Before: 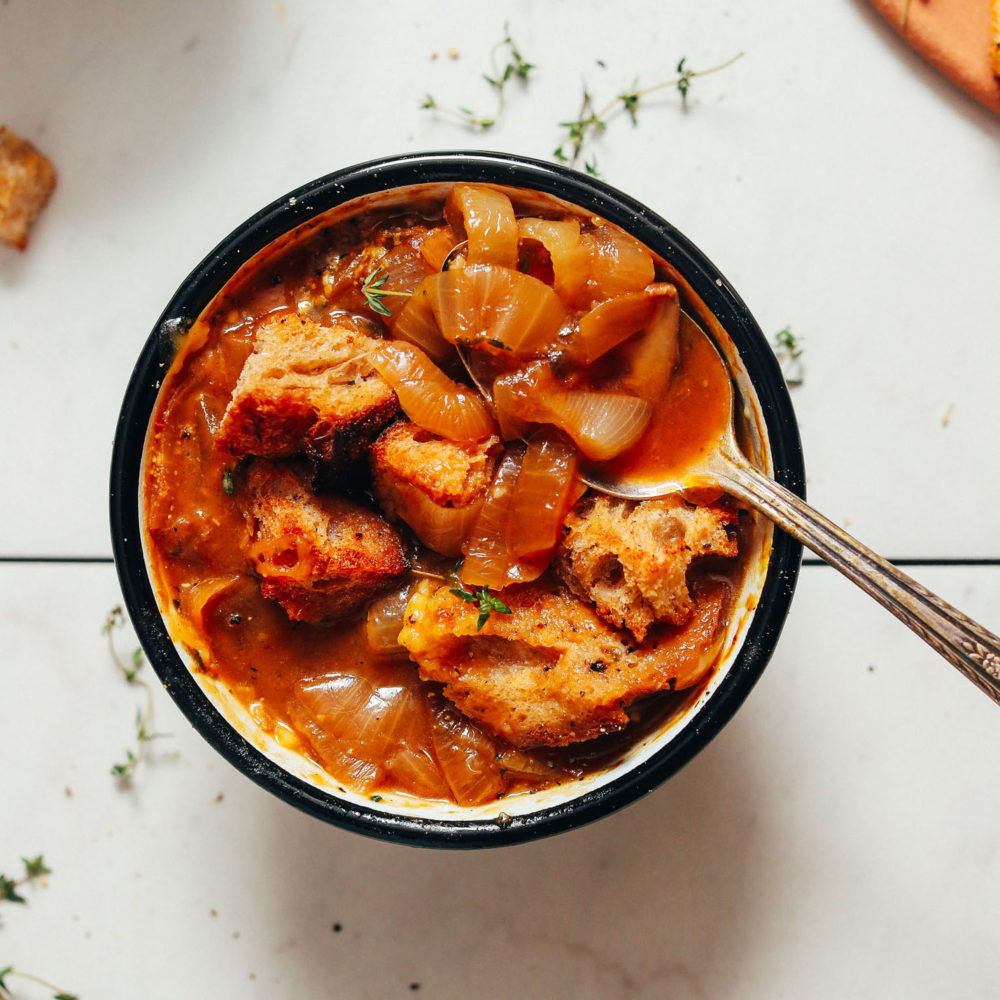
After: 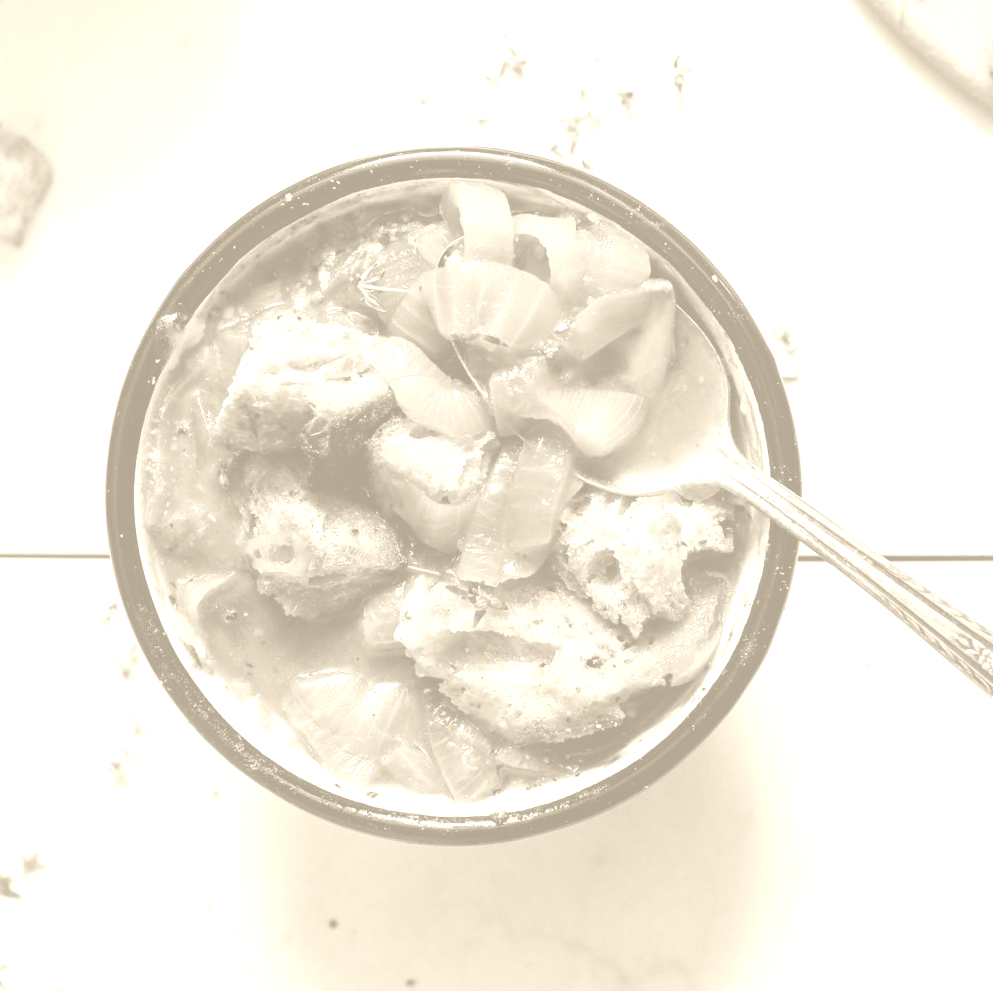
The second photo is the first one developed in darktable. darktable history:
colorize: hue 36°, saturation 71%, lightness 80.79%
crop: left 0.434%, top 0.485%, right 0.244%, bottom 0.386%
contrast brightness saturation: contrast 0.06, brightness -0.01, saturation -0.23
